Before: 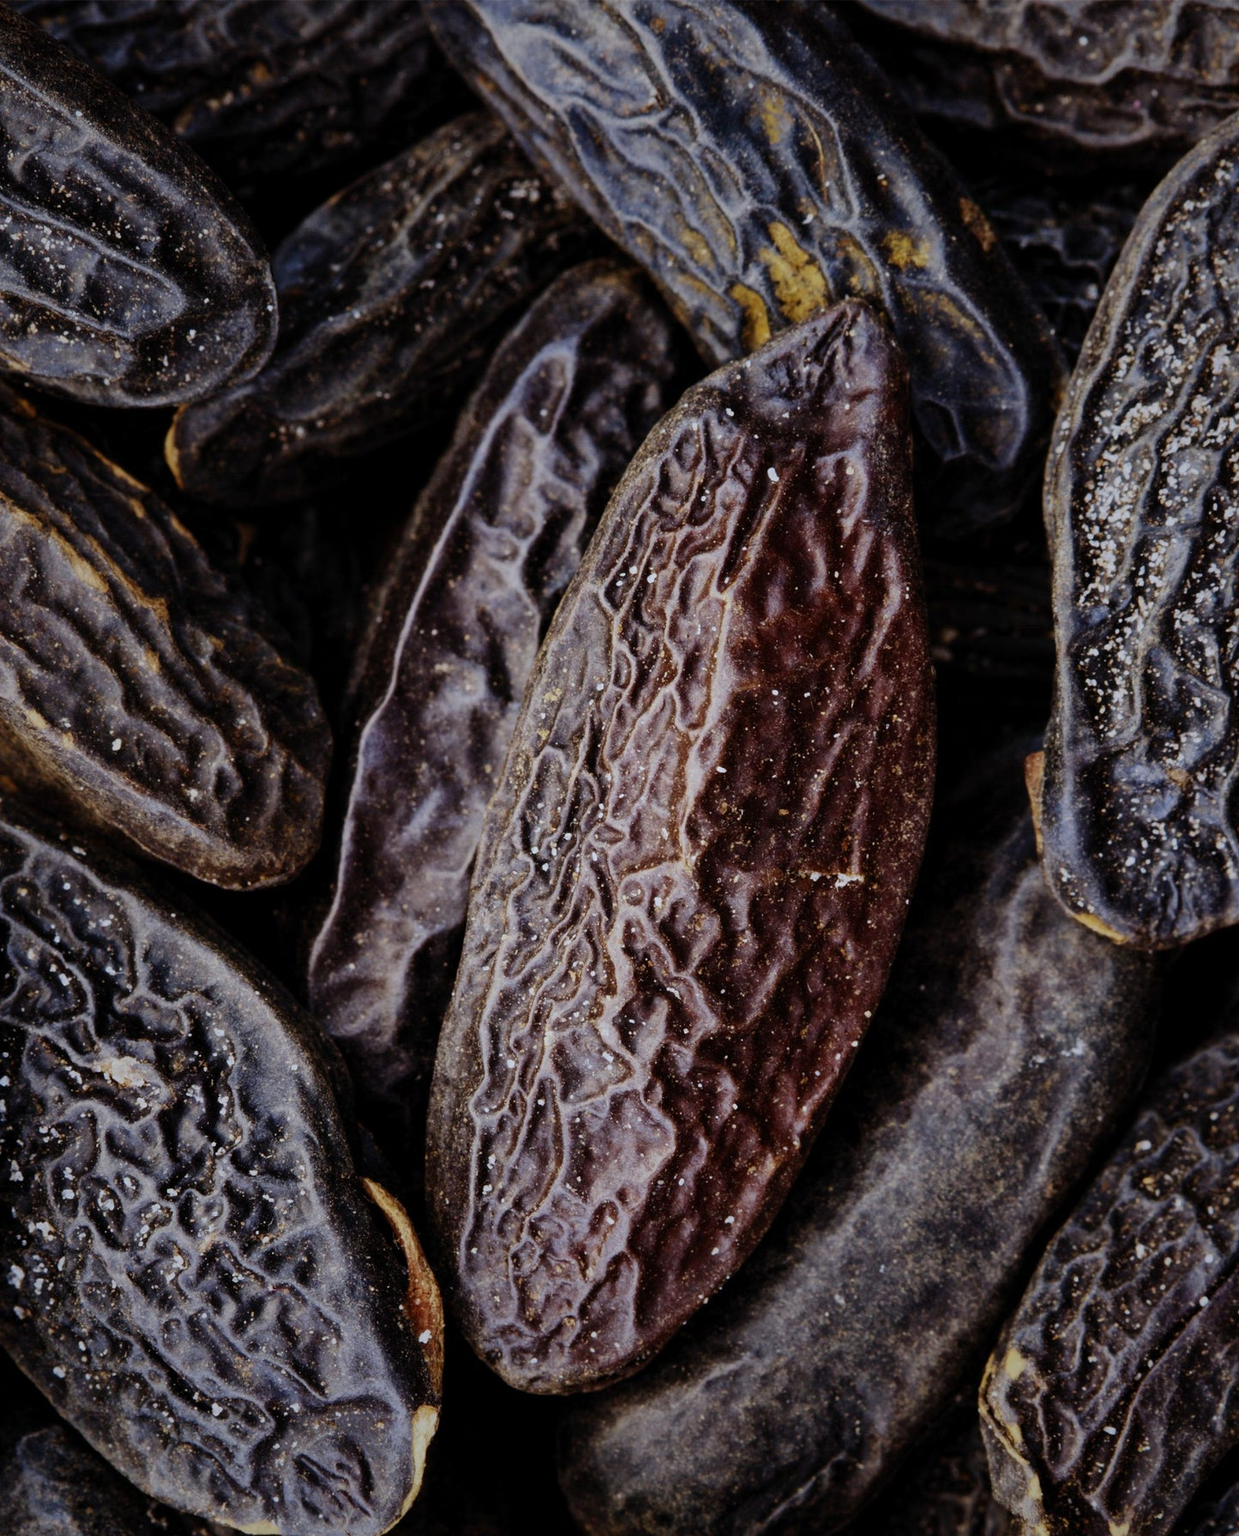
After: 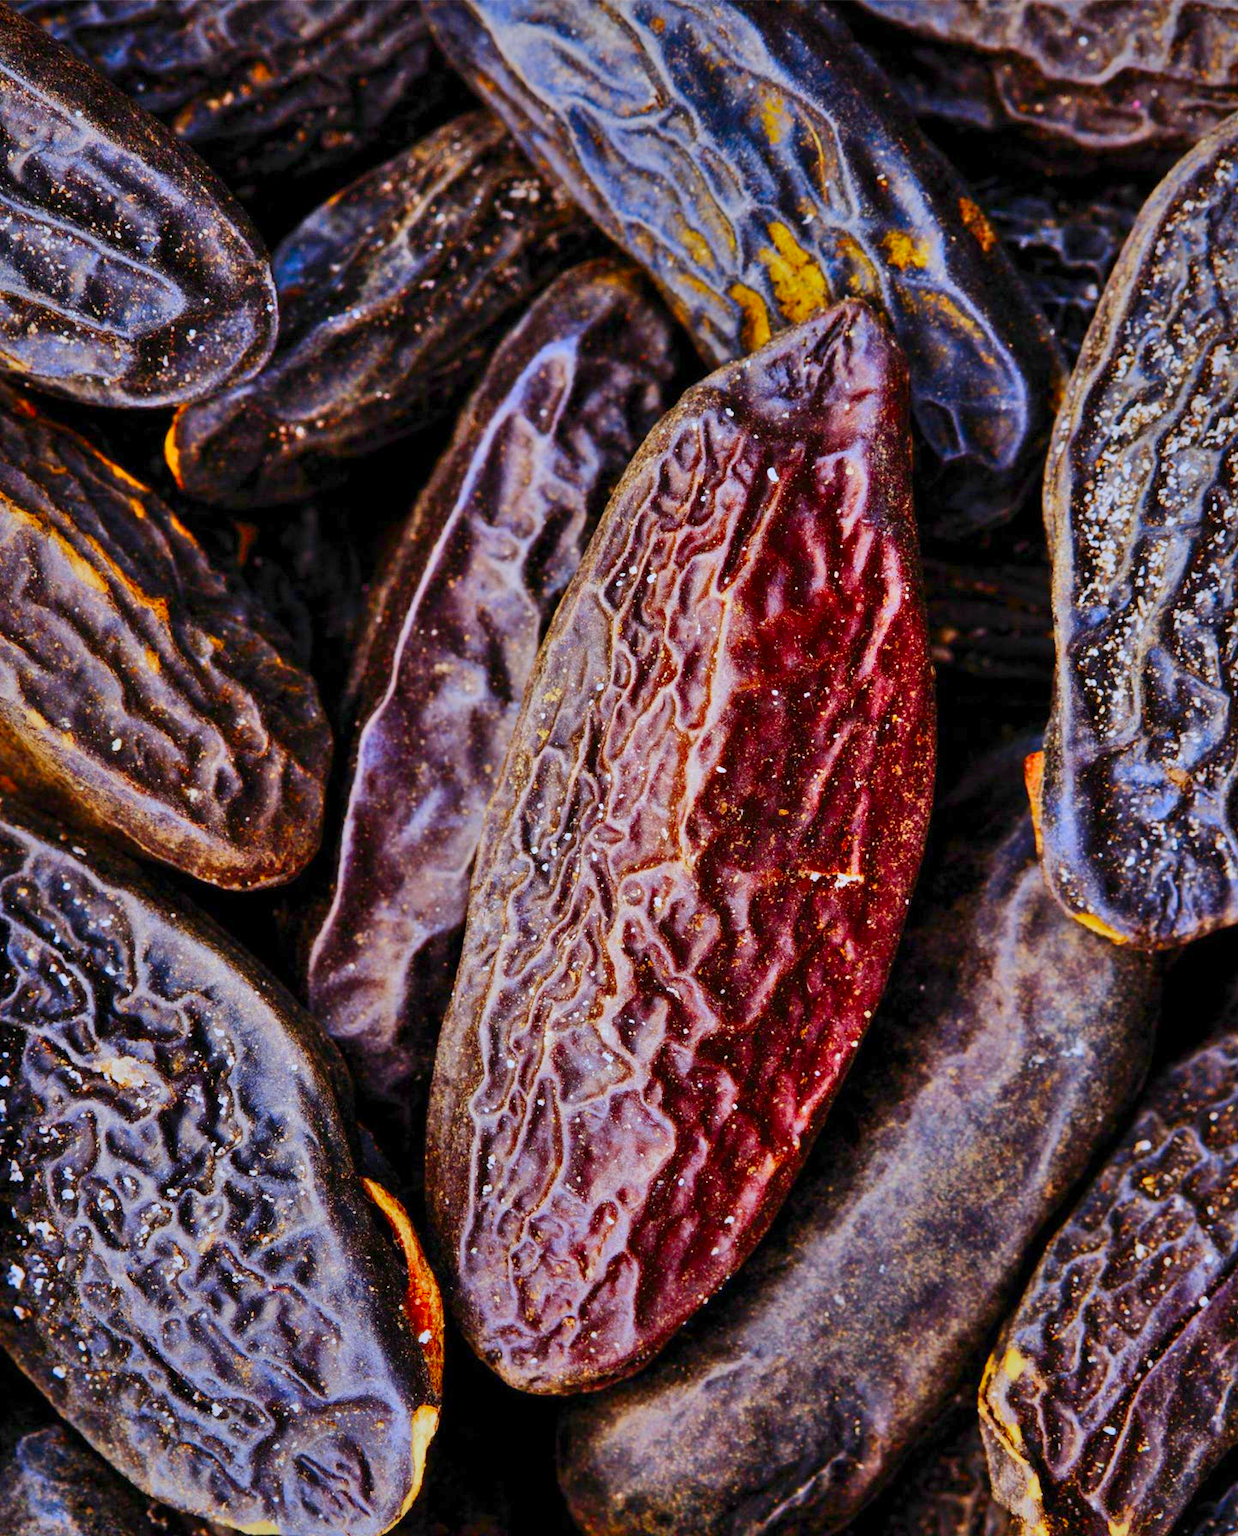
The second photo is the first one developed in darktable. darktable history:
exposure: exposure 0.492 EV, compensate exposure bias true, compensate highlight preservation false
color balance rgb: global offset › hue 170.75°, perceptual saturation grading › global saturation -1.572%, perceptual saturation grading › highlights -7.25%, perceptual saturation grading › mid-tones 7.815%, perceptual saturation grading › shadows 4.223%, contrast -10.301%
shadows and highlights: low approximation 0.01, soften with gaussian
color correction: highlights b* 0.032, saturation 2.14
